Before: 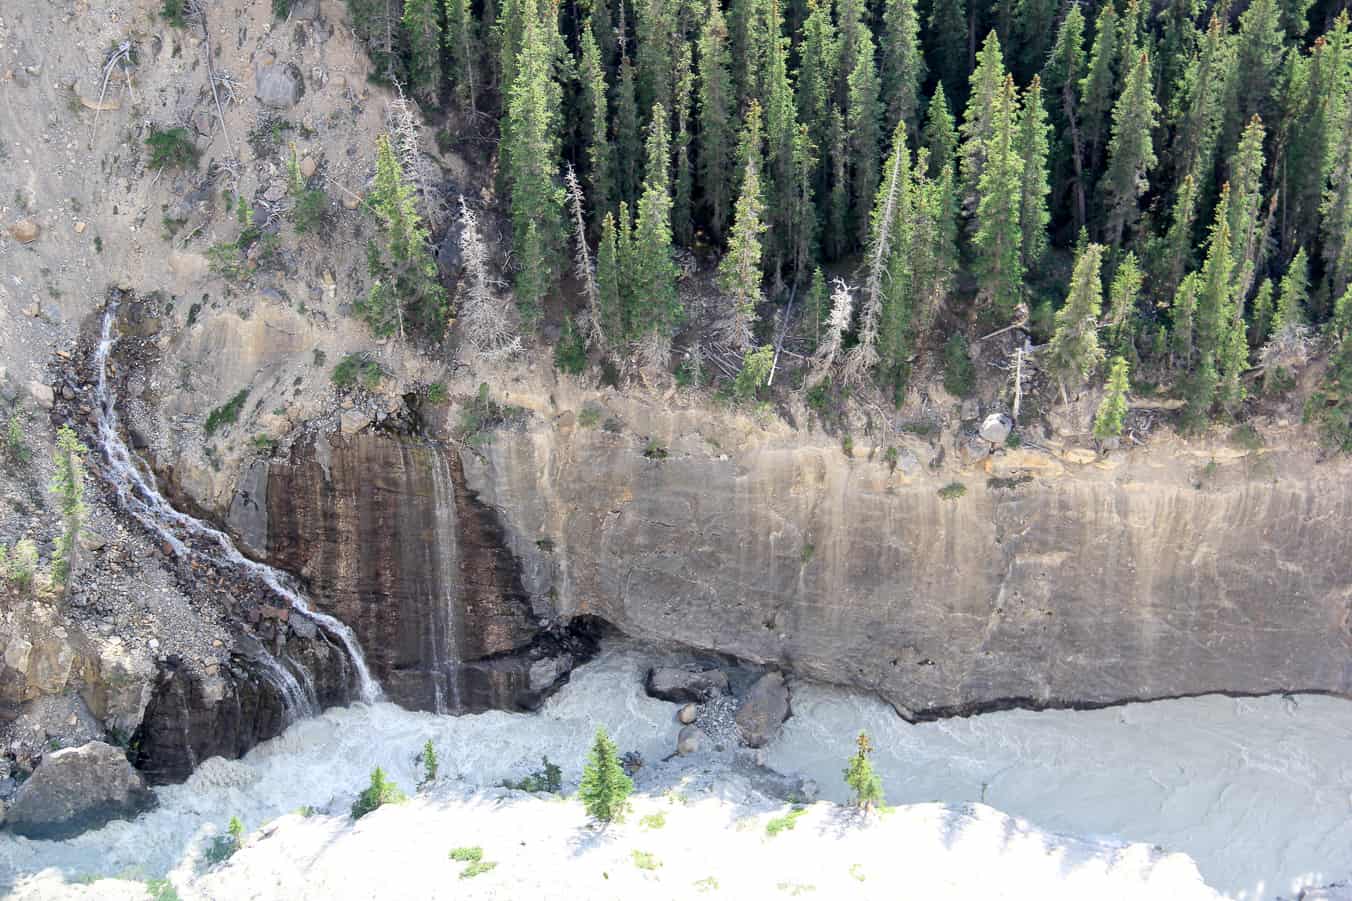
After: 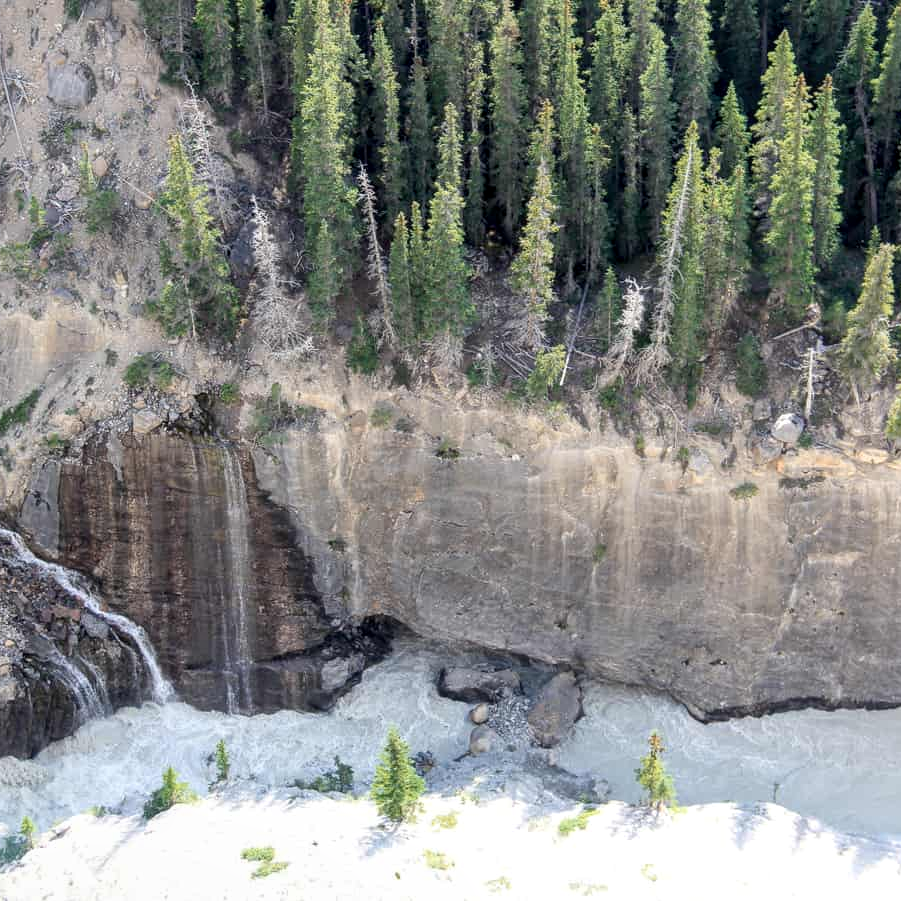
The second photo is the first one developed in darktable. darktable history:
color zones: curves: ch1 [(0, 0.455) (0.063, 0.455) (0.286, 0.495) (0.429, 0.5) (0.571, 0.5) (0.714, 0.5) (0.857, 0.5) (1, 0.455)]; ch2 [(0, 0.532) (0.063, 0.521) (0.233, 0.447) (0.429, 0.489) (0.571, 0.5) (0.714, 0.5) (0.857, 0.5) (1, 0.532)]
crop: left 15.419%, right 17.914%
local contrast: detail 117%
